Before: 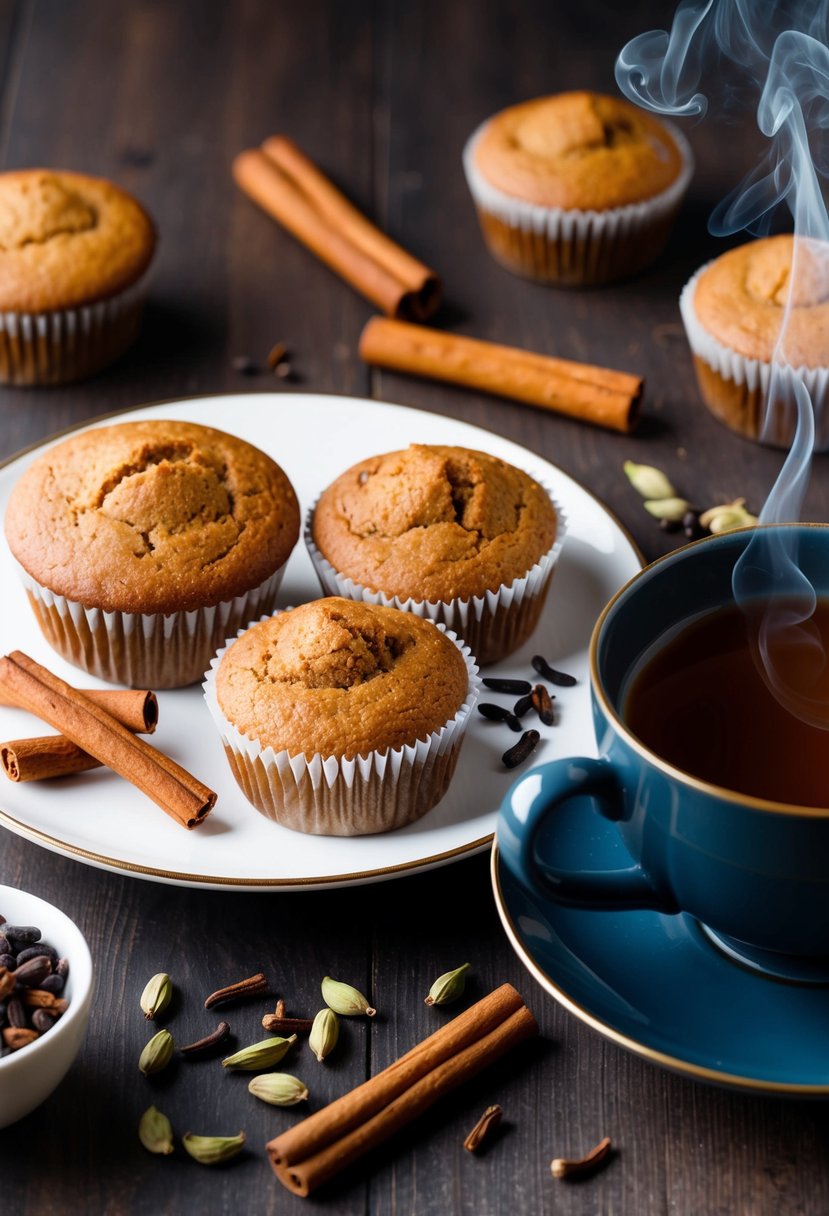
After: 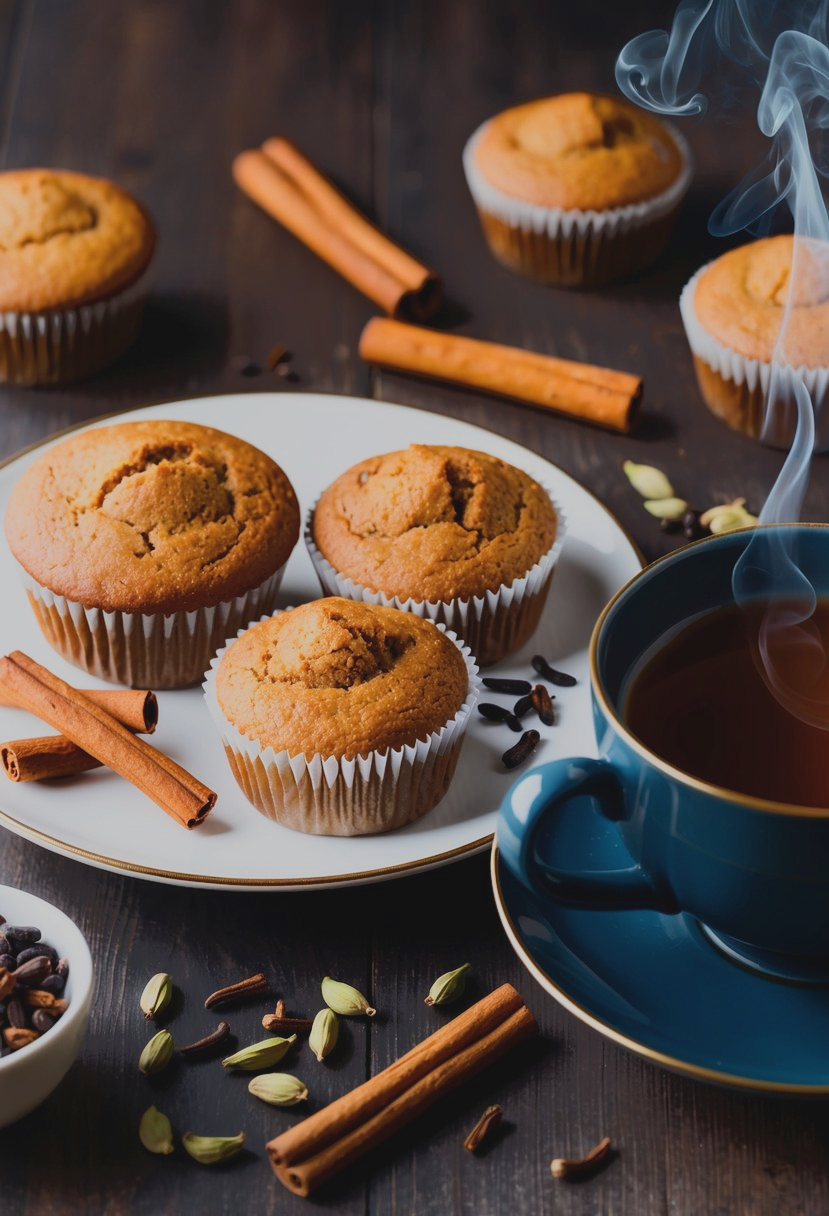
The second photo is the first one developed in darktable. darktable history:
sigmoid: contrast 1.12, target black 0.582, color processing RGB ratio
tone equalizer: -6 EV -0.17 EV, -3 EV -1.03 EV
